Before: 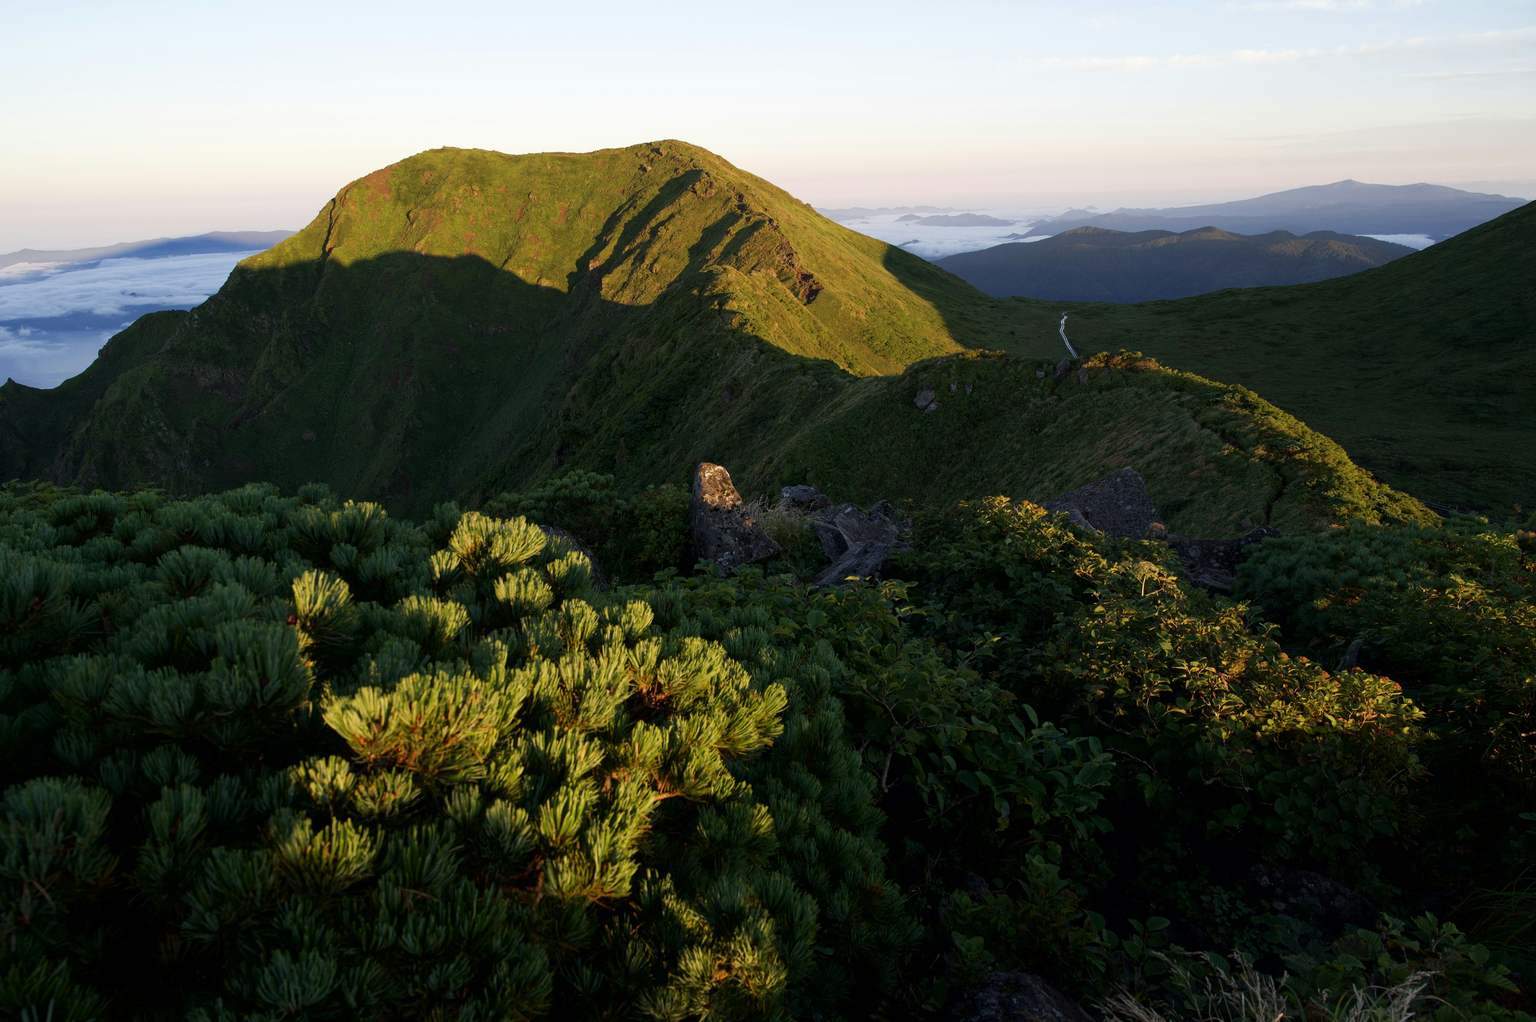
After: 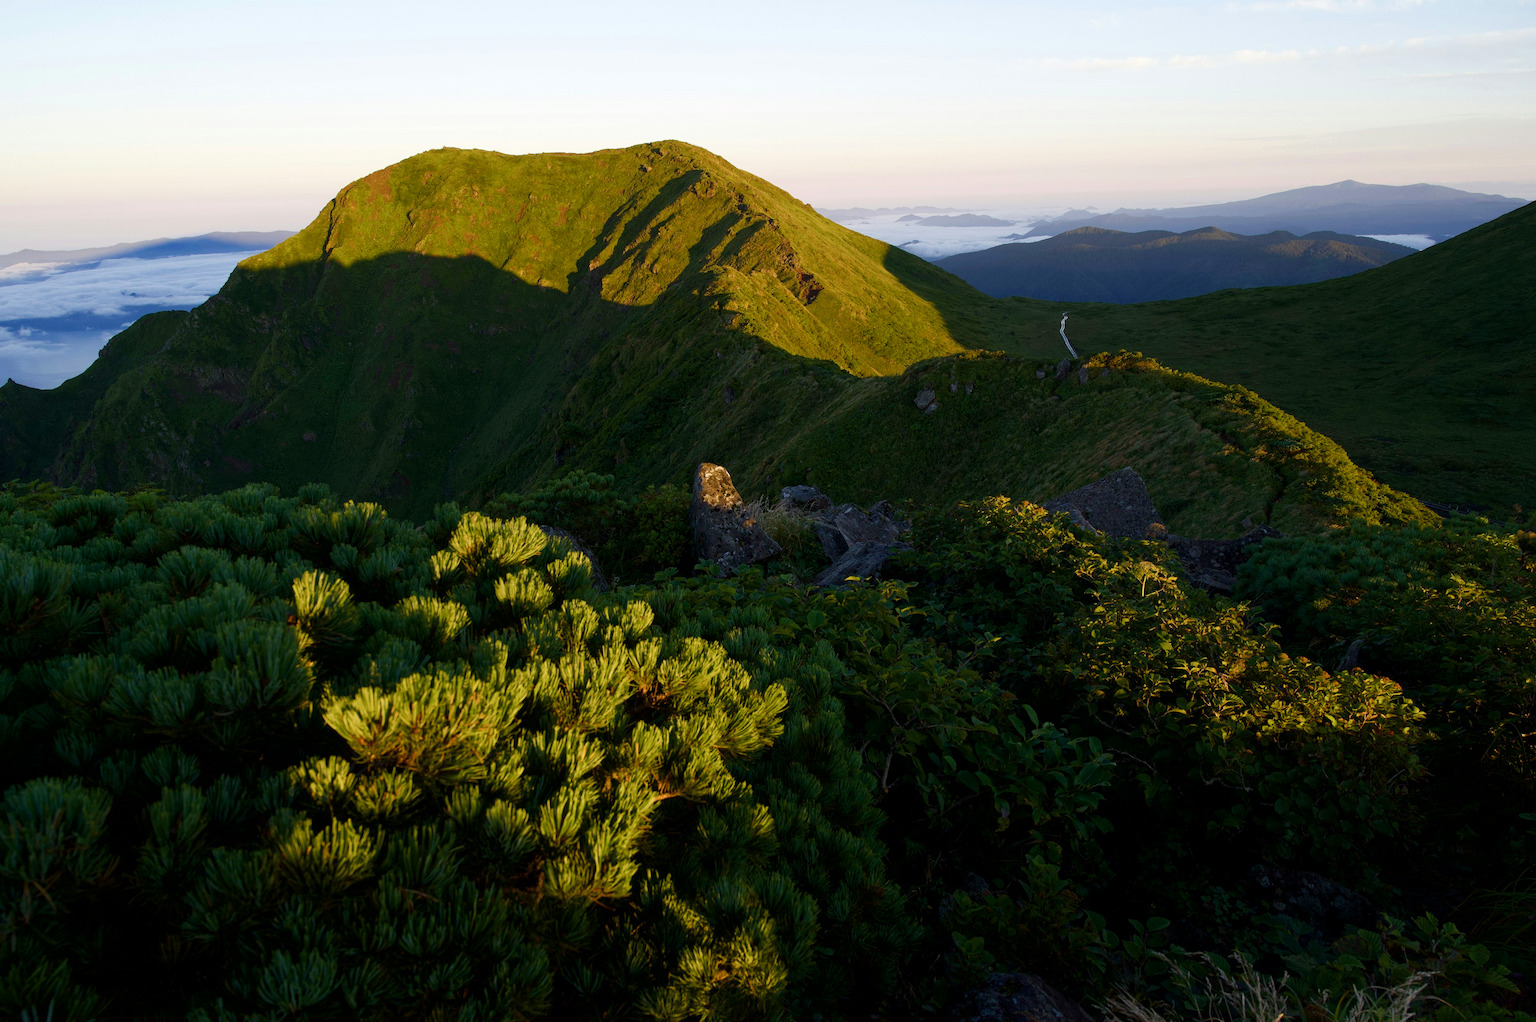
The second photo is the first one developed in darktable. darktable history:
color balance rgb: perceptual saturation grading › global saturation 20%, perceptual saturation grading › highlights -25%, perceptual saturation grading › shadows 25%, global vibrance 50%
contrast brightness saturation: contrast 0.06, brightness -0.01, saturation -0.23
